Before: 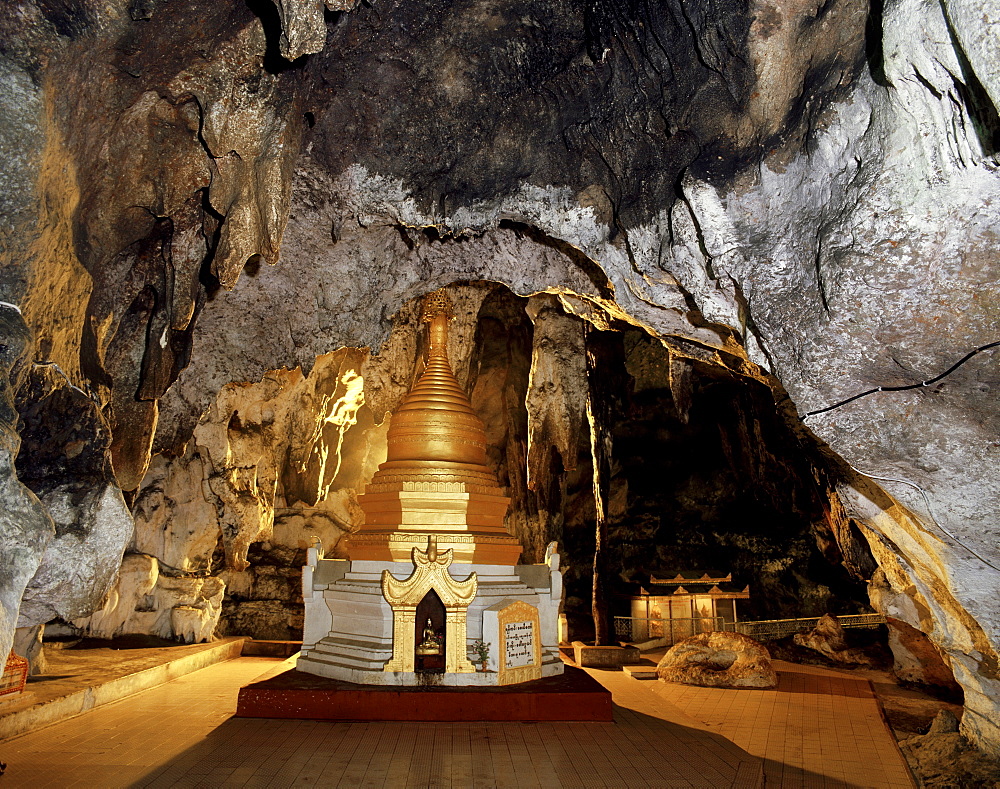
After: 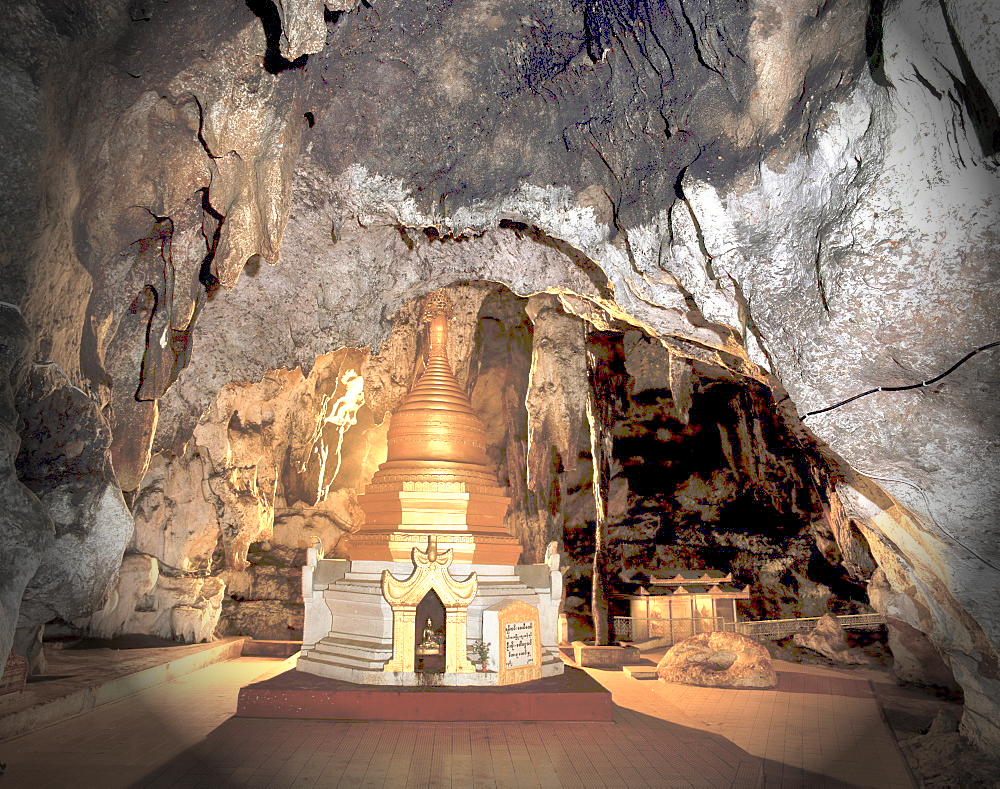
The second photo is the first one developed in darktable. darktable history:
tone curve: curves: ch0 [(0, 0) (0.003, 0.326) (0.011, 0.332) (0.025, 0.352) (0.044, 0.378) (0.069, 0.4) (0.1, 0.416) (0.136, 0.432) (0.177, 0.468) (0.224, 0.509) (0.277, 0.554) (0.335, 0.6) (0.399, 0.642) (0.468, 0.693) (0.543, 0.753) (0.623, 0.818) (0.709, 0.897) (0.801, 0.974) (0.898, 0.991) (1, 1)], preserve colors none
shadows and highlights: soften with gaussian
color zones: curves: ch1 [(0.077, 0.436) (0.25, 0.5) (0.75, 0.5)]
vignetting: fall-off start 76.42%, fall-off radius 27.36%, brightness -0.872, center (0.037, -0.09), width/height ratio 0.971
